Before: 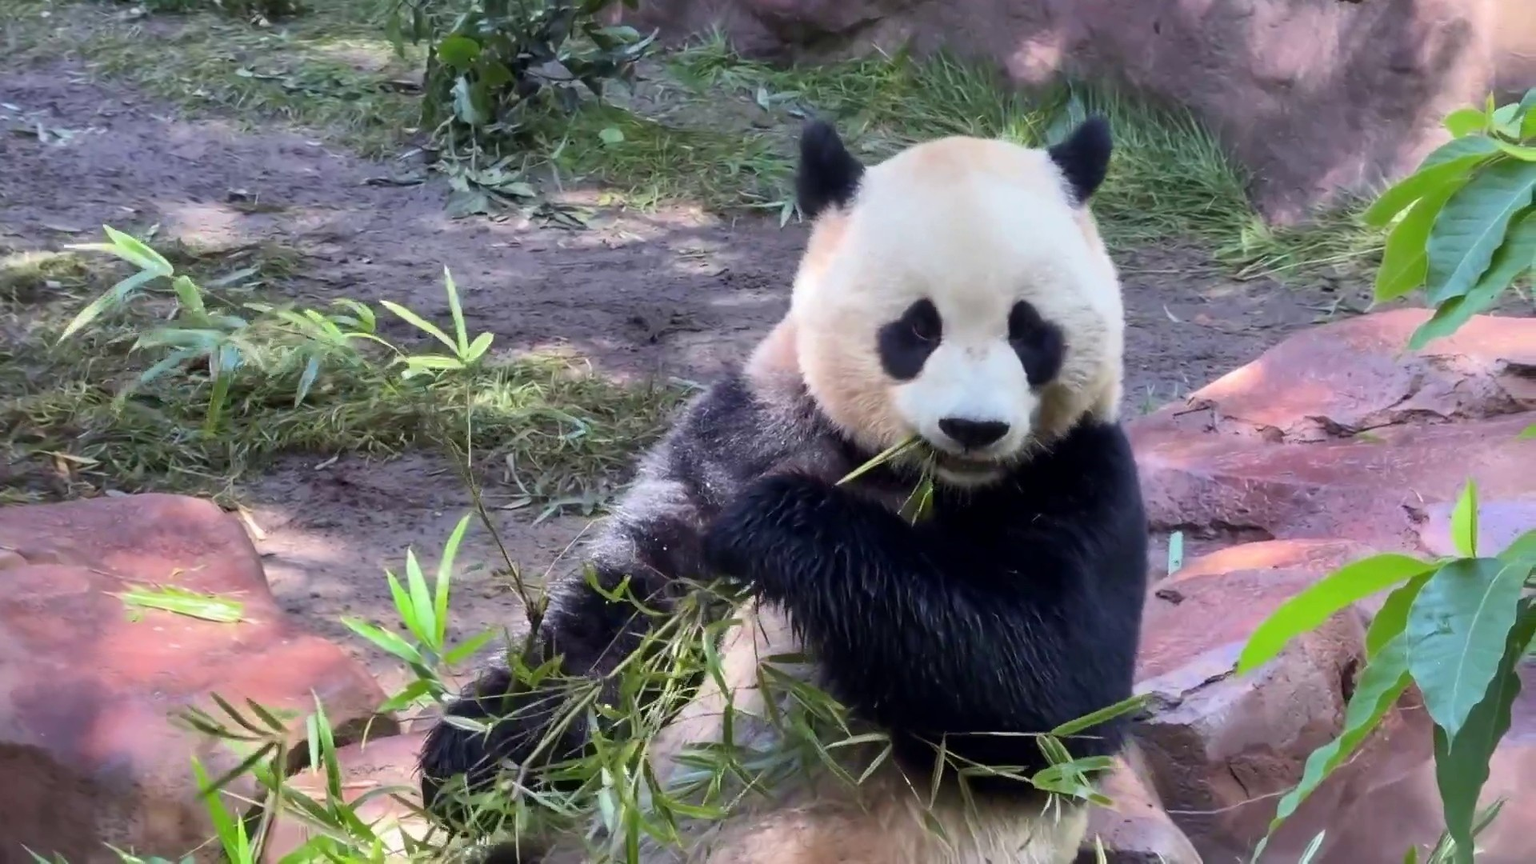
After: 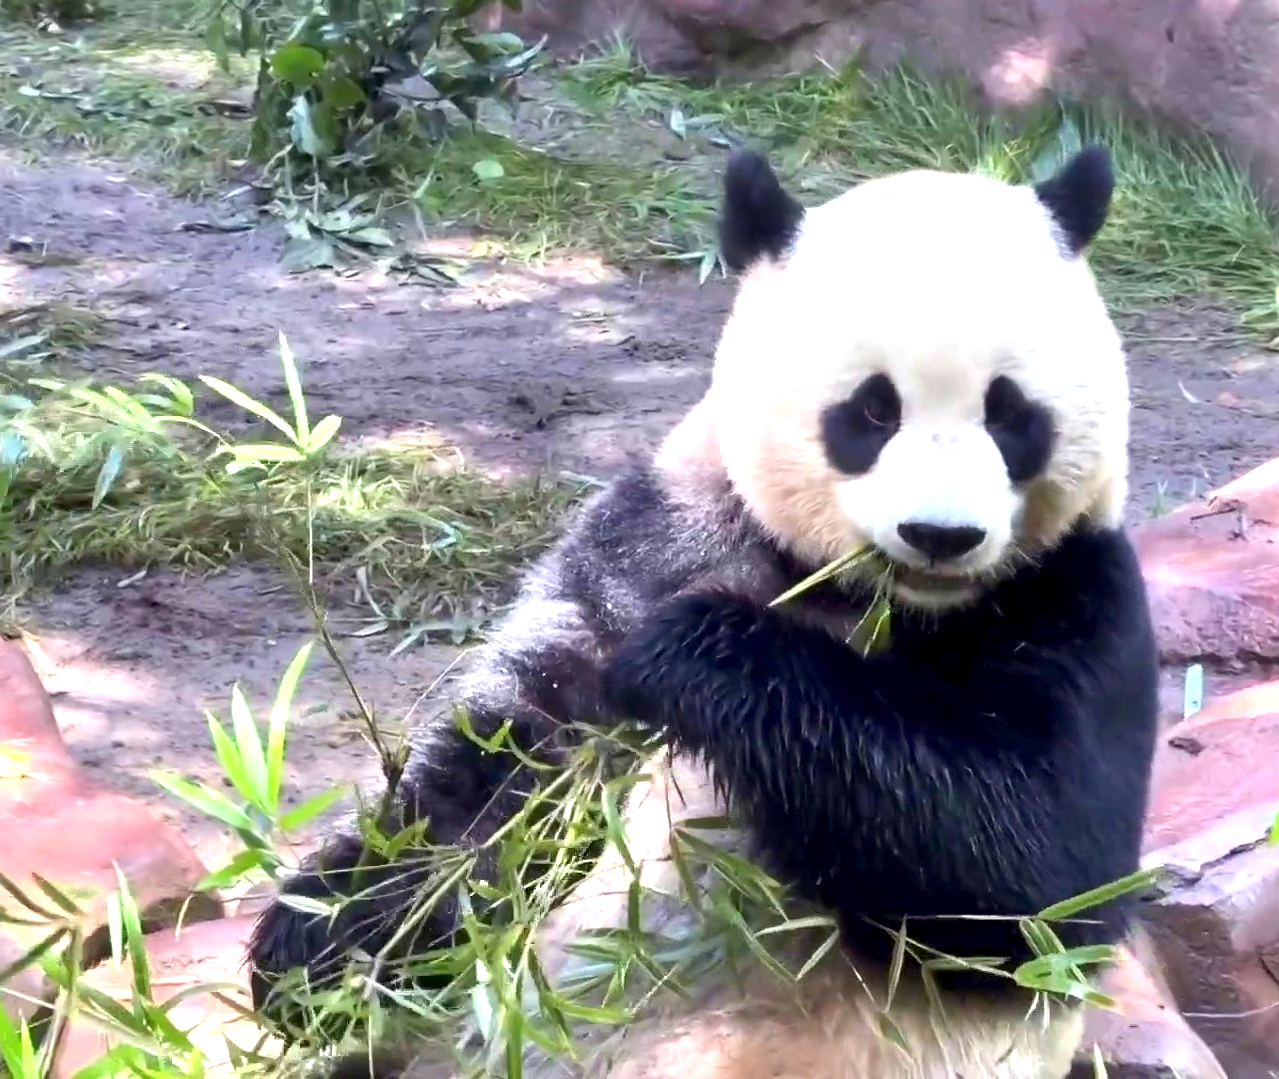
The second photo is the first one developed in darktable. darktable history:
exposure: black level correction 0.001, exposure 1 EV, compensate exposure bias true, compensate highlight preservation false
crop and rotate: left 14.39%, right 18.95%
tone equalizer: -7 EV 0.198 EV, -6 EV 0.144 EV, -5 EV 0.088 EV, -4 EV 0.042 EV, -2 EV -0.036 EV, -1 EV -0.031 EV, +0 EV -0.058 EV
